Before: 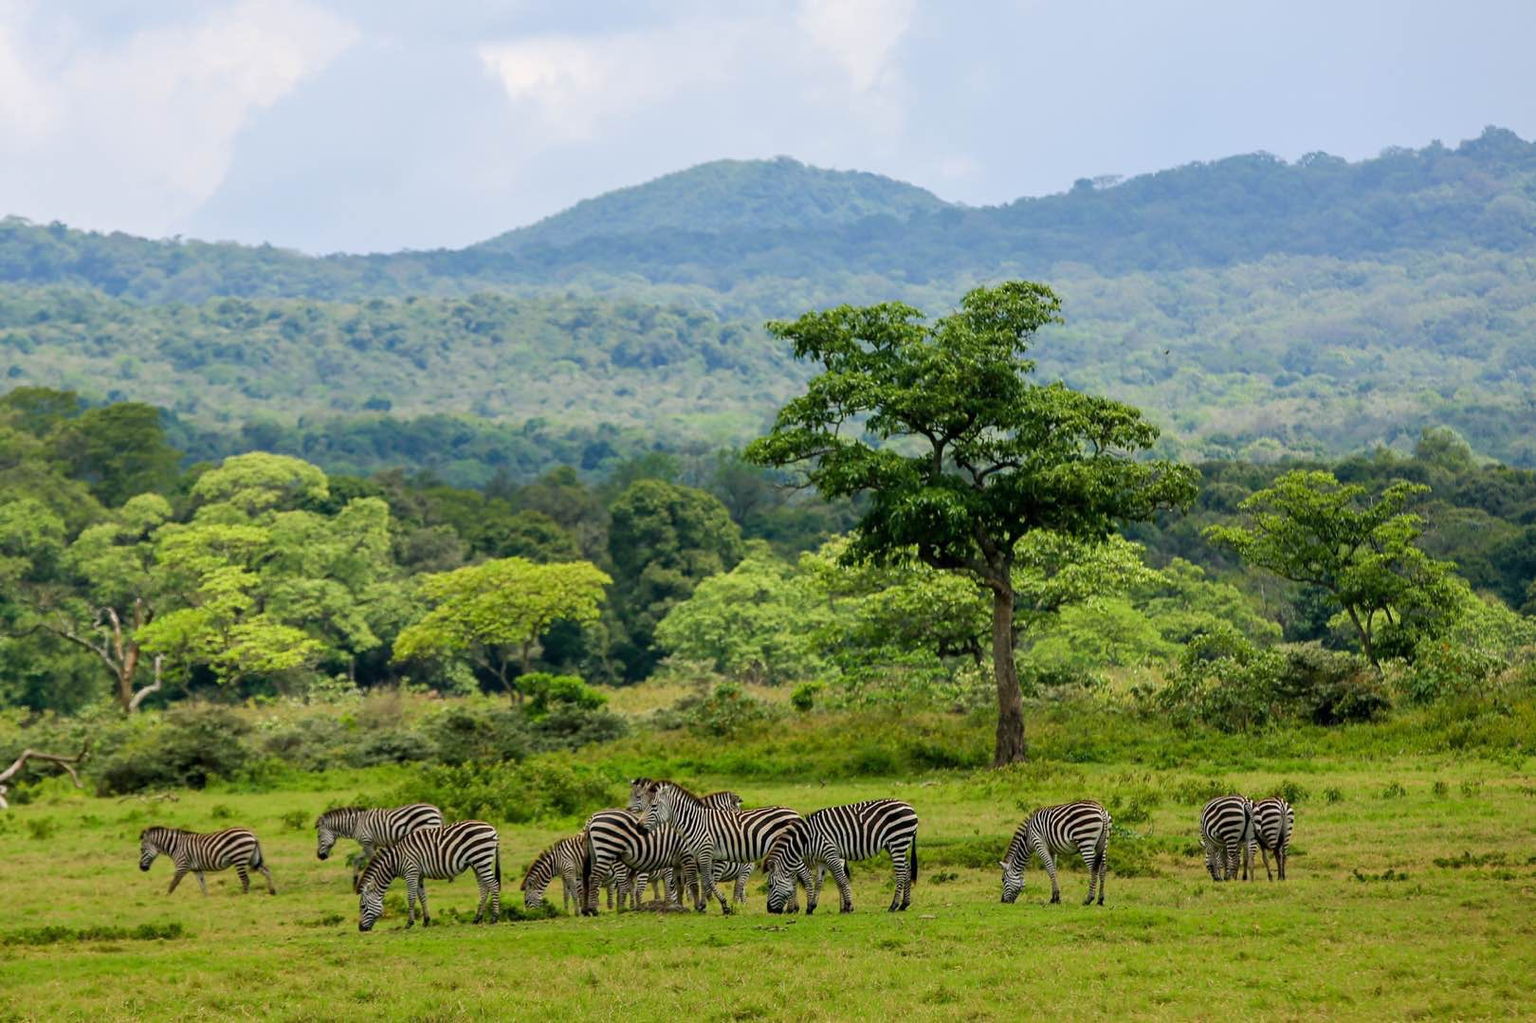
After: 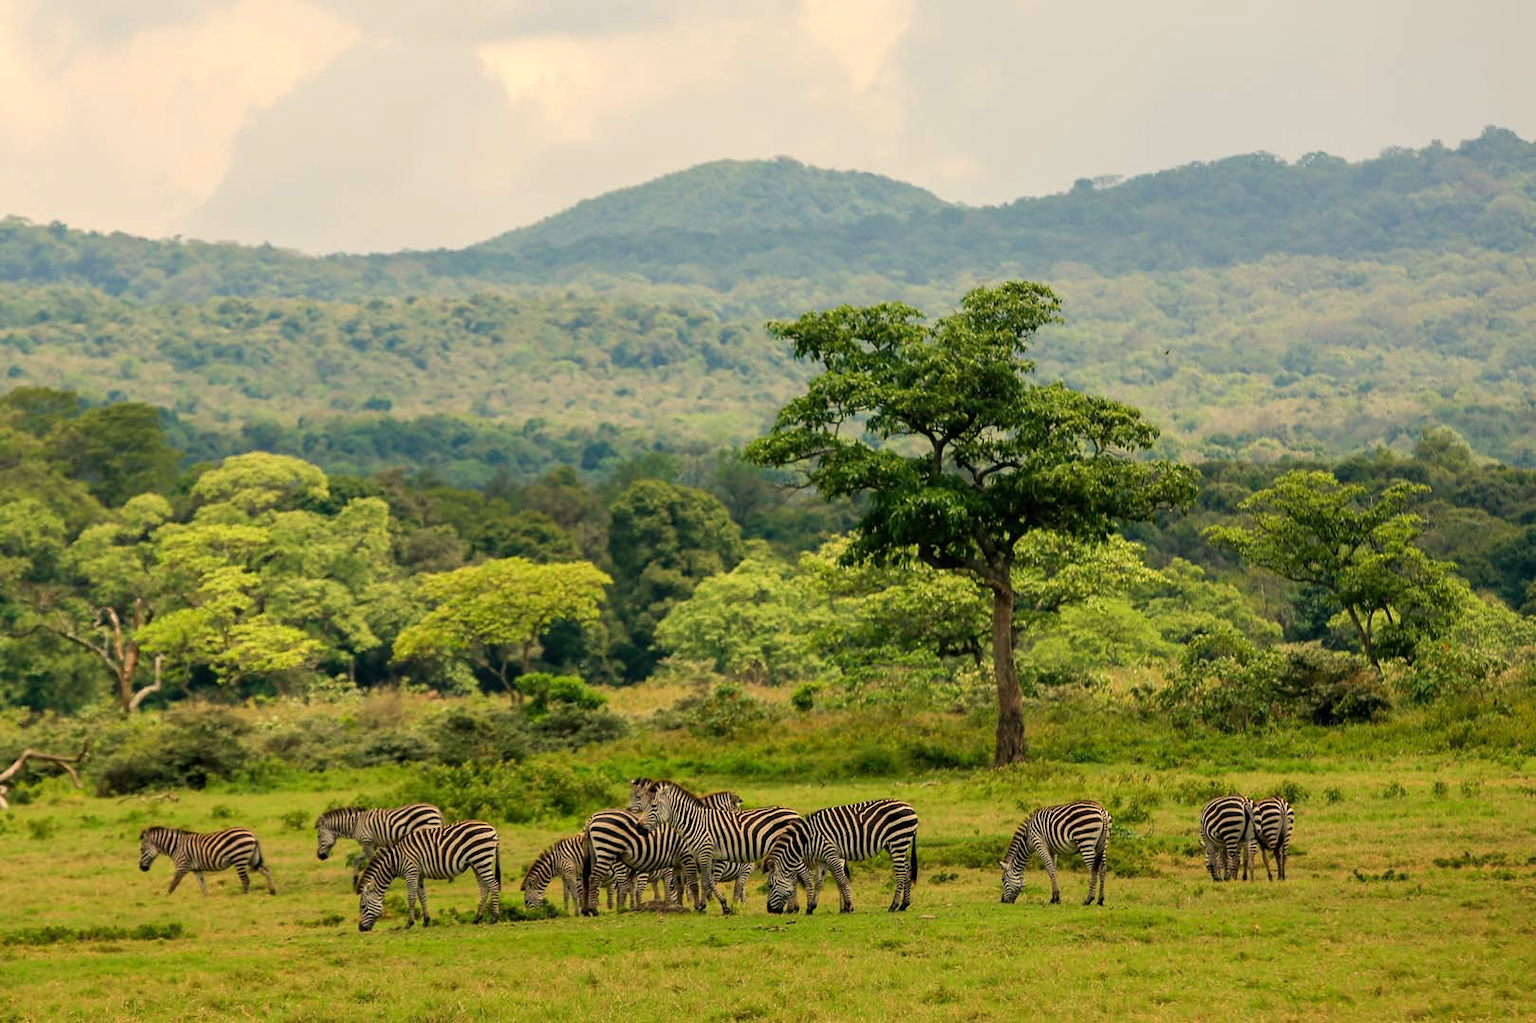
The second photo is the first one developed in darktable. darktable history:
exposure: compensate highlight preservation false
white balance: red 1.123, blue 0.83
